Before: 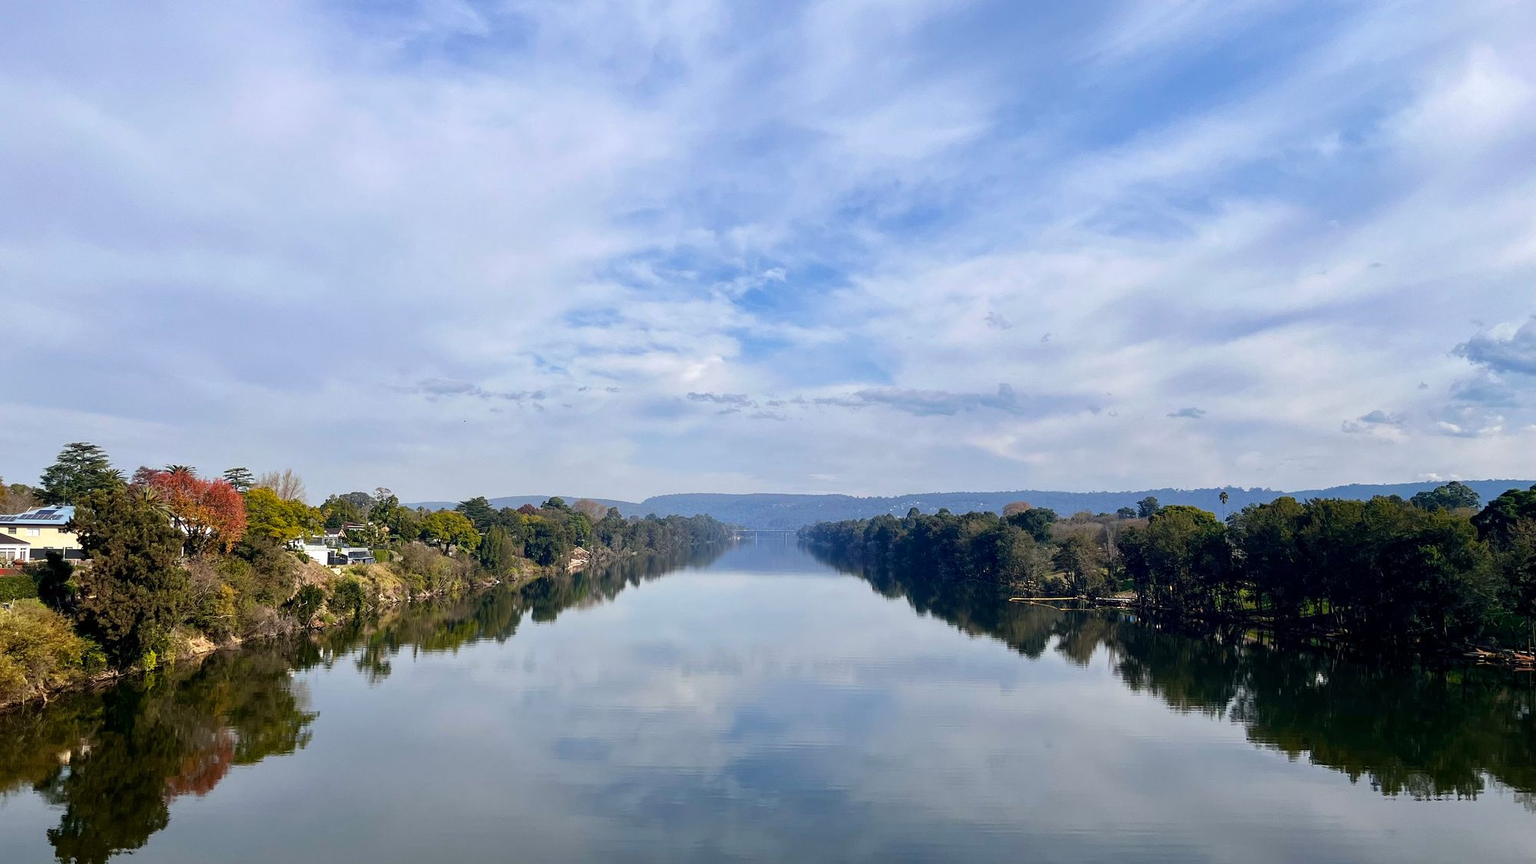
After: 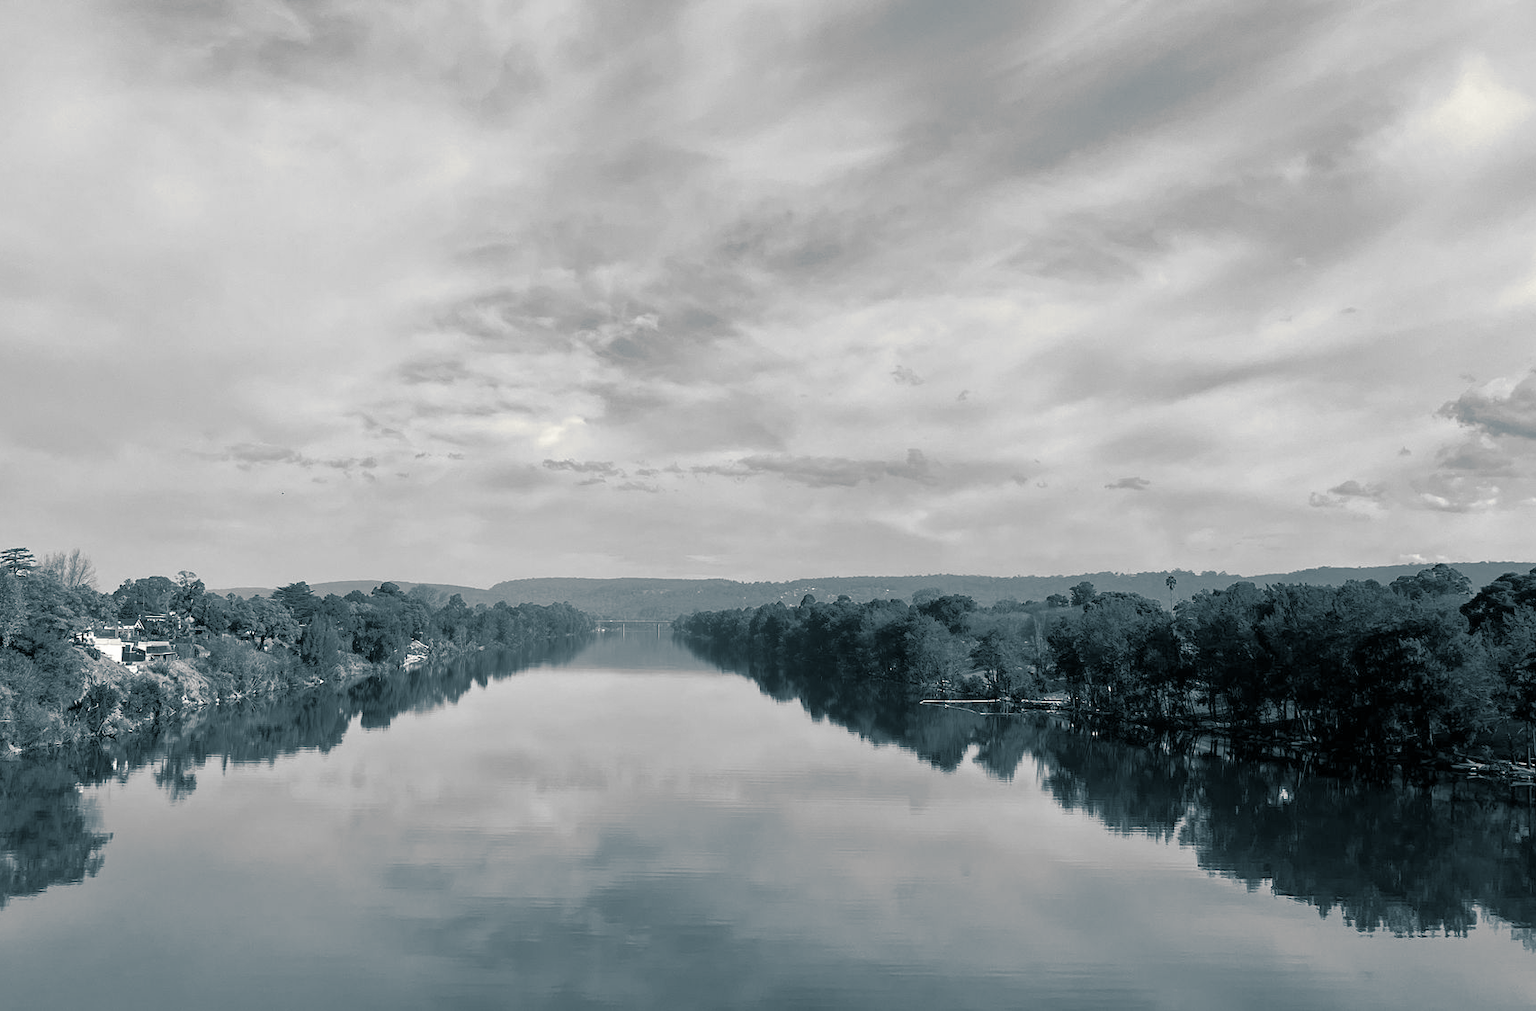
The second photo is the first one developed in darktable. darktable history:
split-toning: shadows › hue 205.2°, shadows › saturation 0.43, highlights › hue 54°, highlights › saturation 0.54
crop and rotate: left 14.584%
monochrome: on, module defaults
rgb curve: curves: ch0 [(0, 0) (0.072, 0.166) (0.217, 0.293) (0.414, 0.42) (1, 1)], compensate middle gray true, preserve colors basic power
